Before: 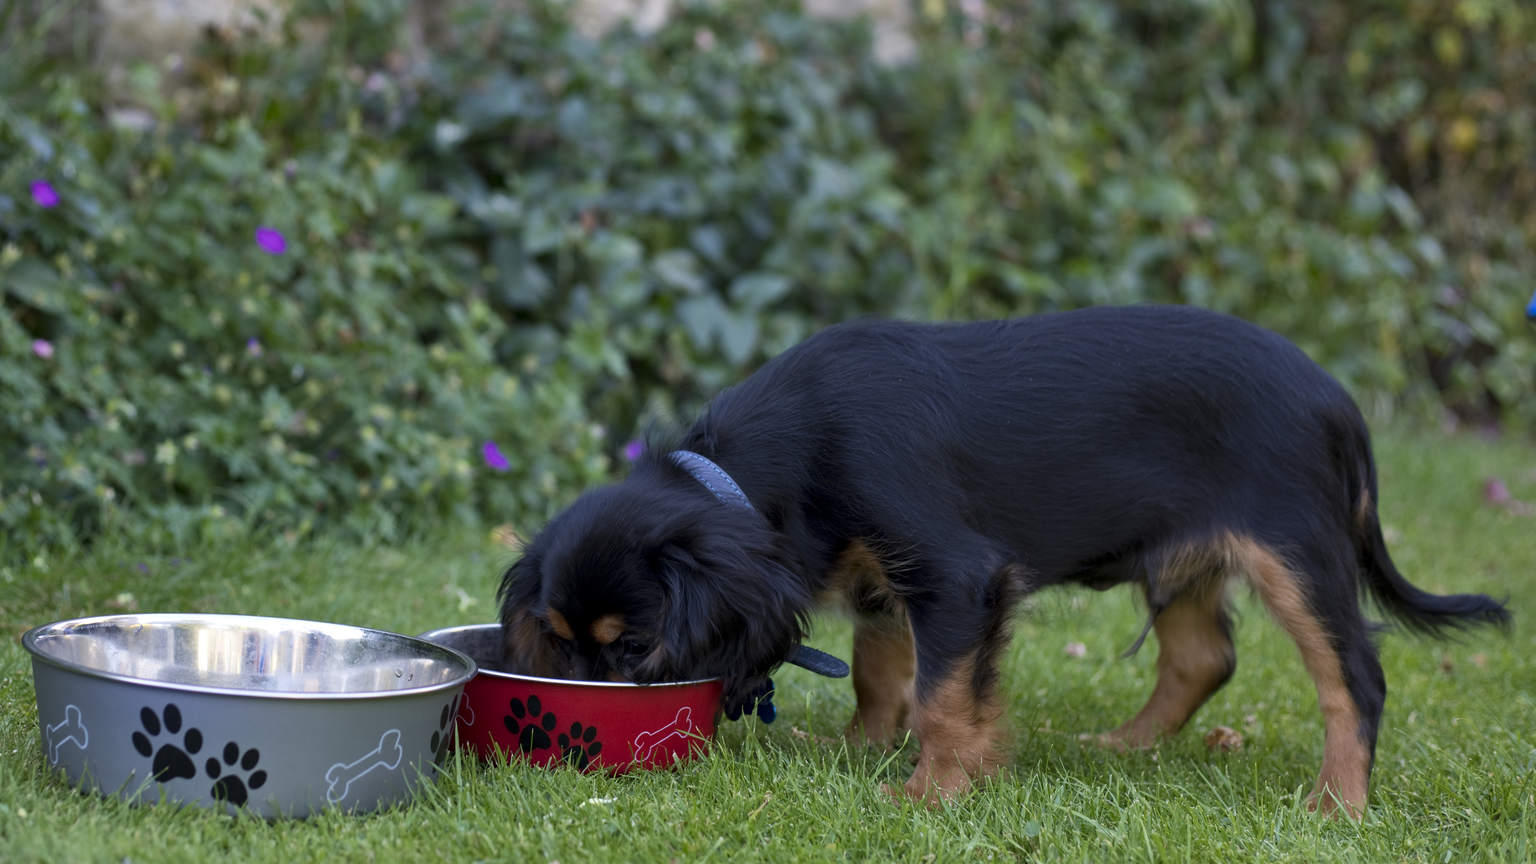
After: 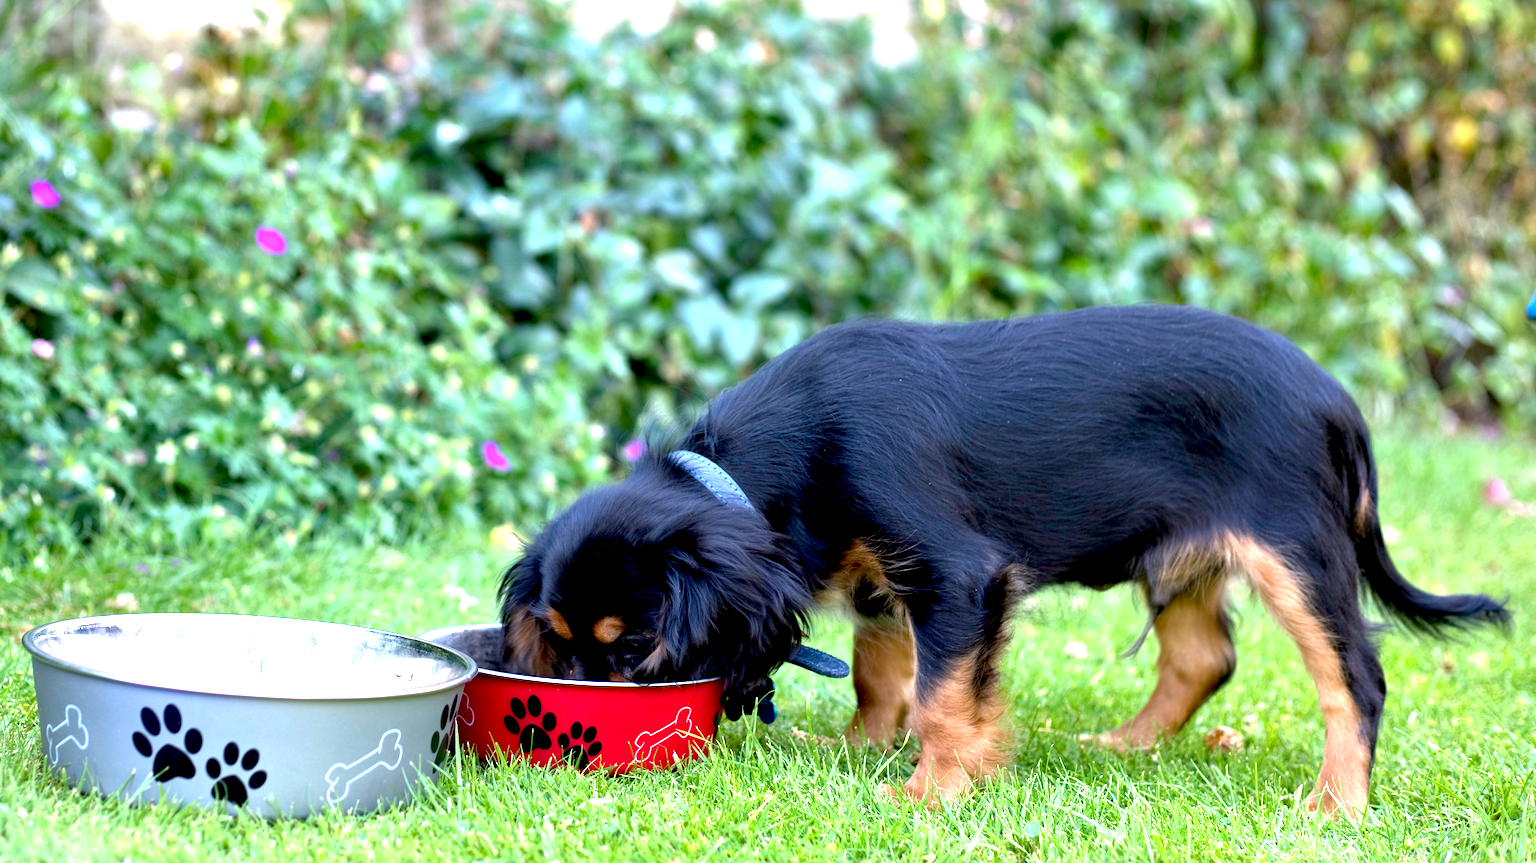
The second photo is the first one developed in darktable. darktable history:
exposure: black level correction 0.005, exposure 2.081 EV, compensate highlight preservation false
